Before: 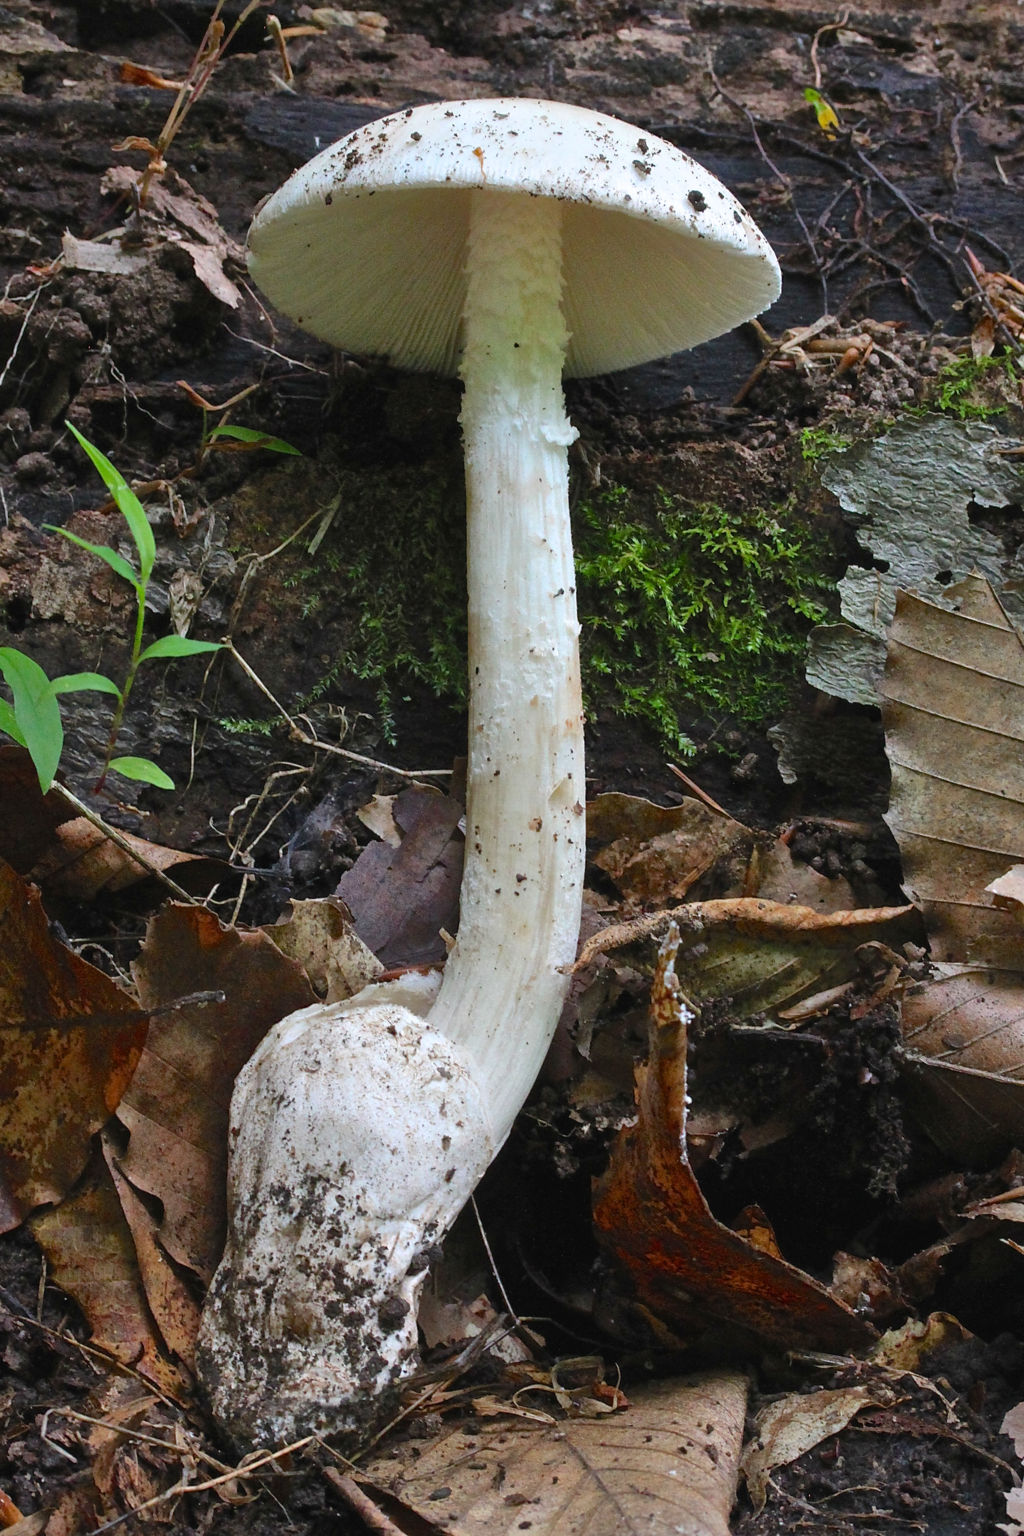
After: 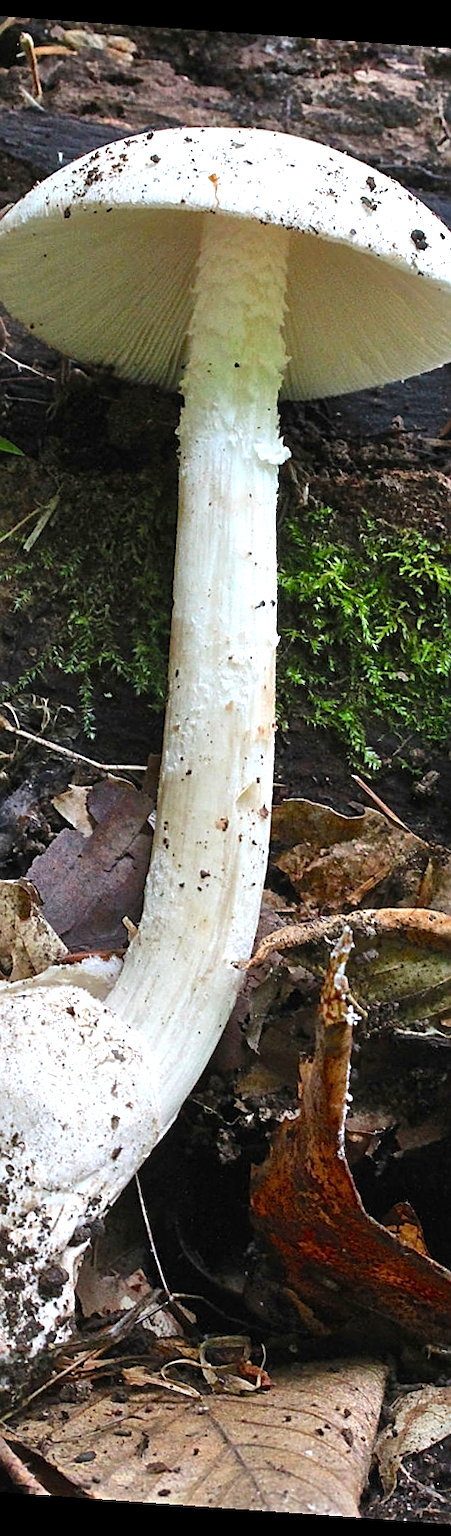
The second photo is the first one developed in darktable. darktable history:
rotate and perspective: rotation 4.1°, automatic cropping off
exposure: exposure 0.6 EV, compensate highlight preservation false
crop: left 31.229%, right 27.105%
color balance: mode lift, gamma, gain (sRGB), lift [0.97, 1, 1, 1], gamma [1.03, 1, 1, 1]
sharpen: on, module defaults
